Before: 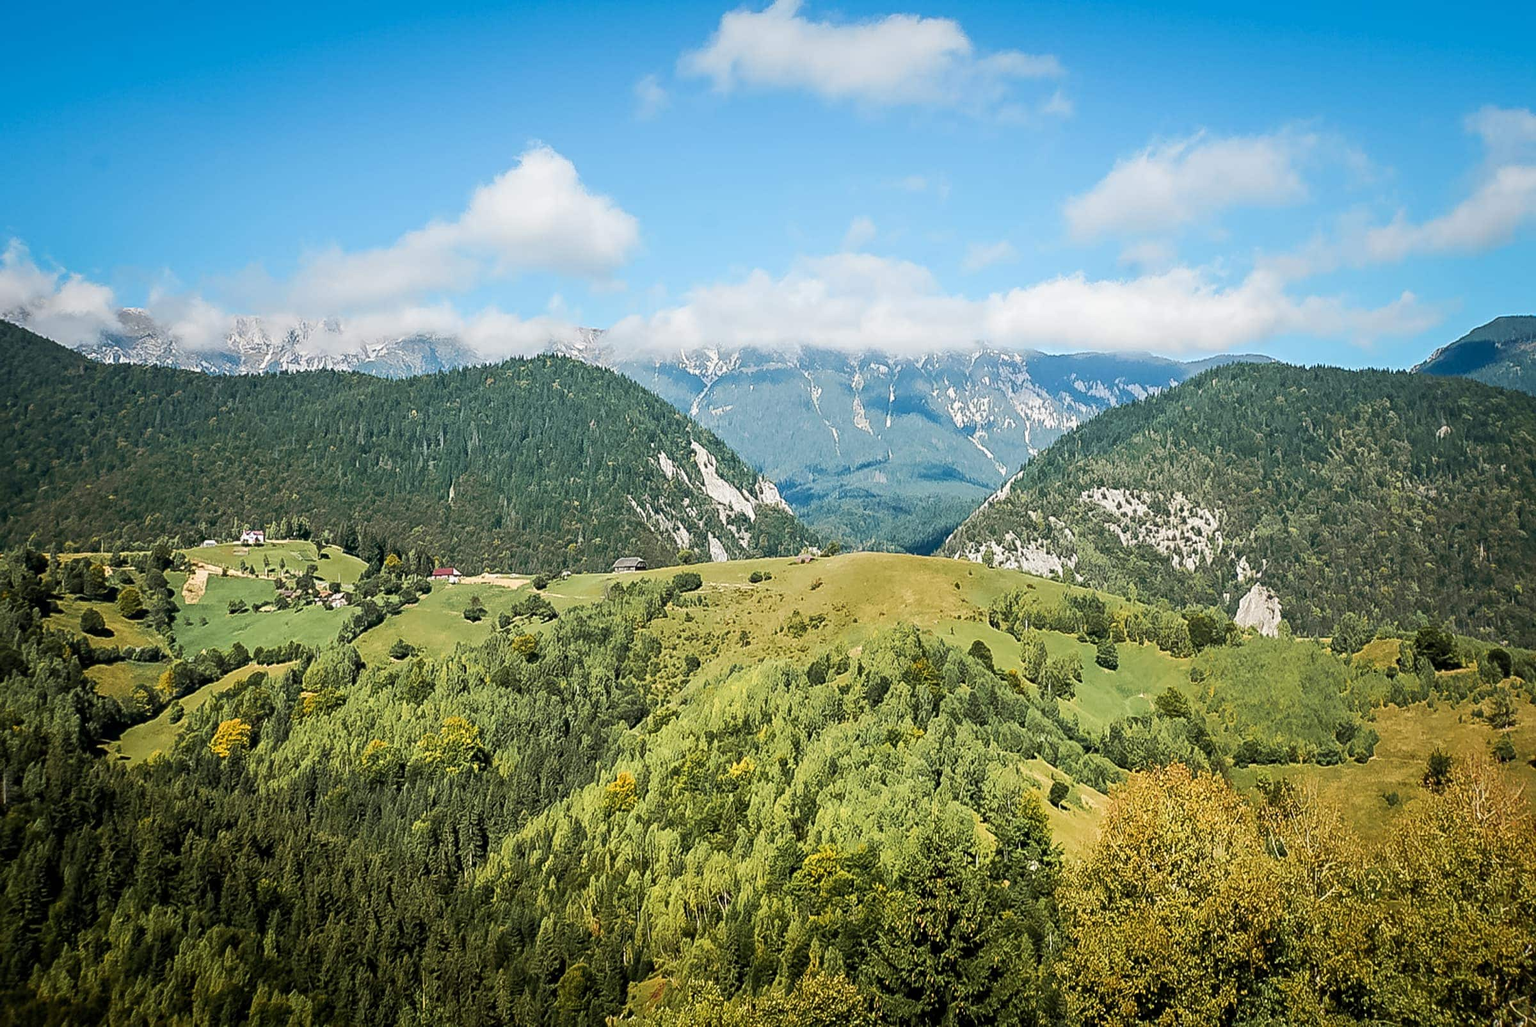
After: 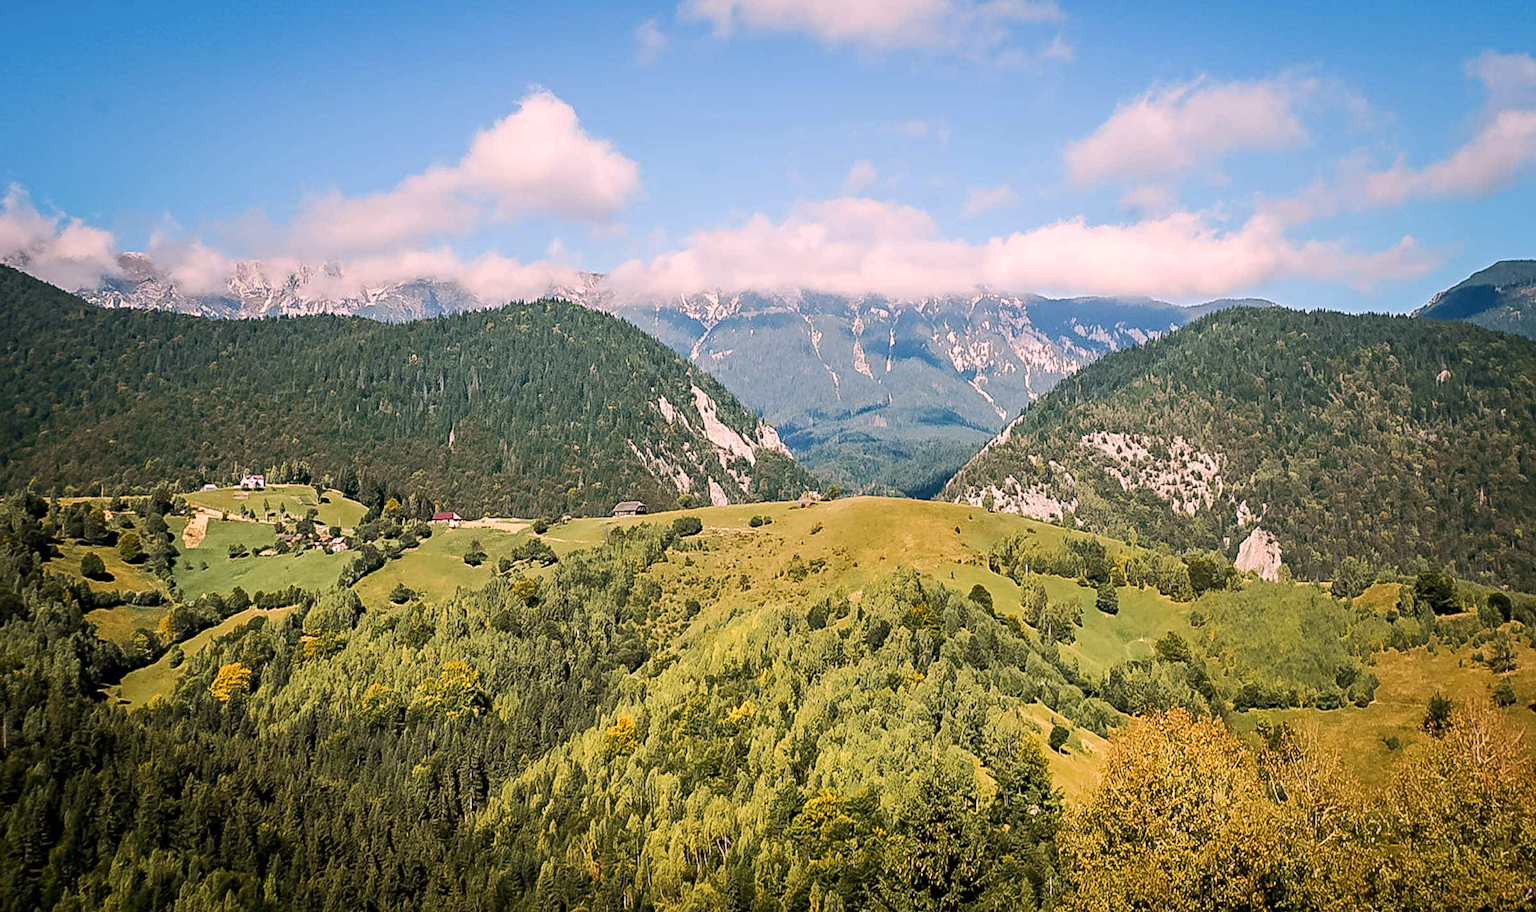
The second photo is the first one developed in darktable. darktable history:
crop and rotate: top 5.464%, bottom 5.668%
color correction: highlights a* 14.57, highlights b* 4.75
haze removal: compatibility mode true, adaptive false
